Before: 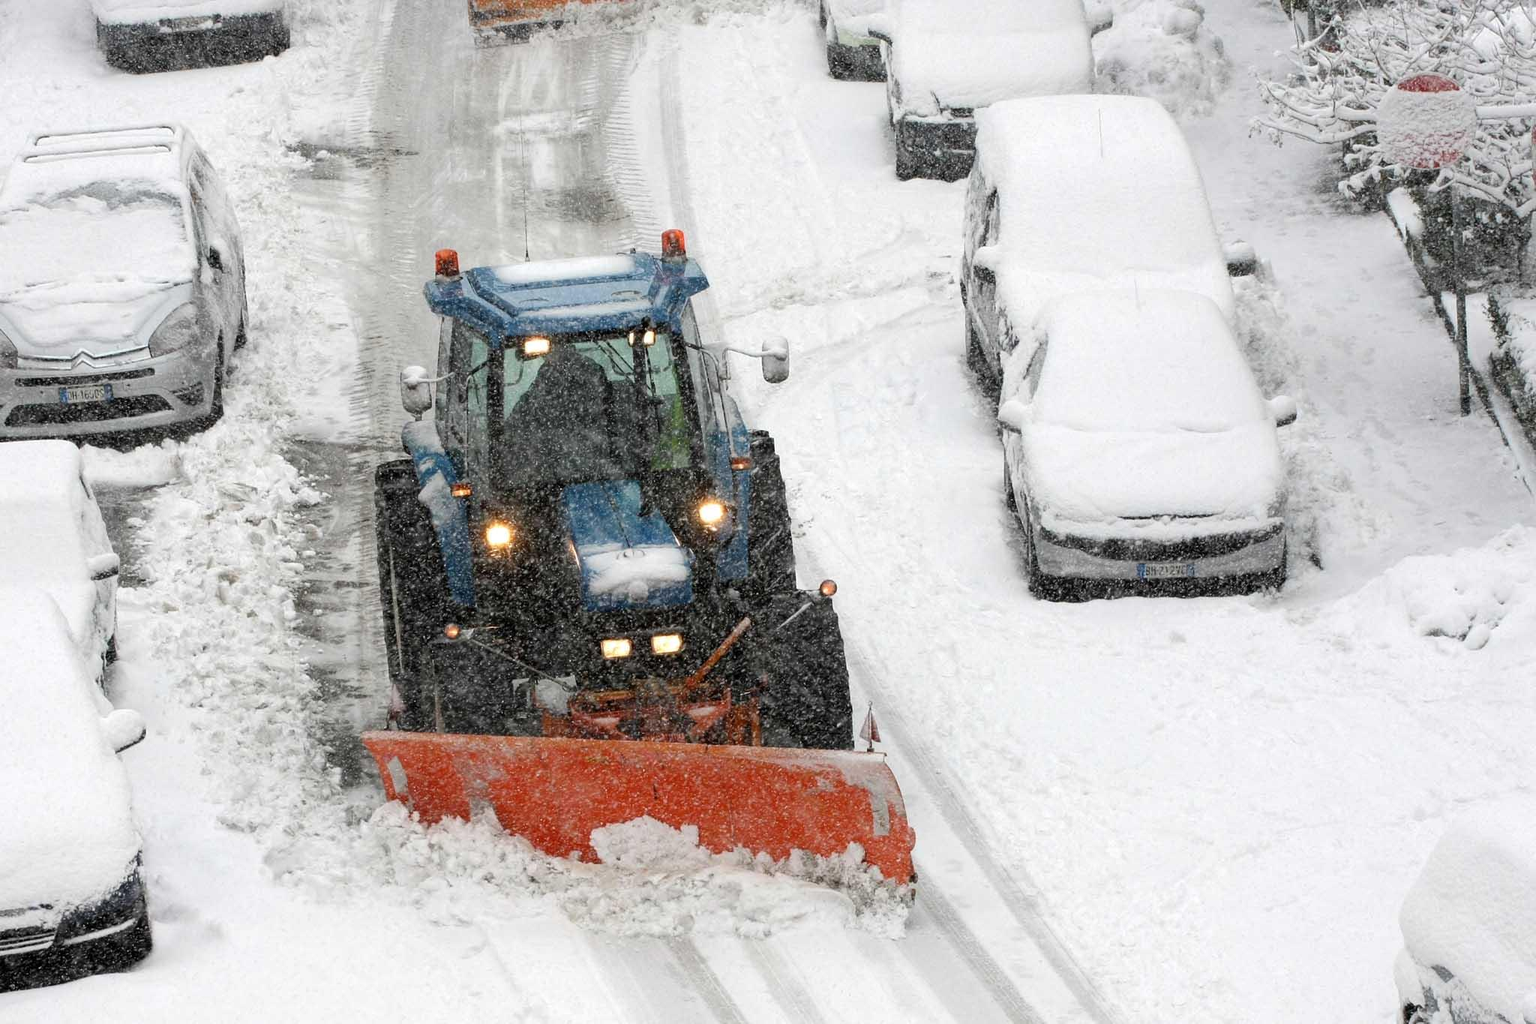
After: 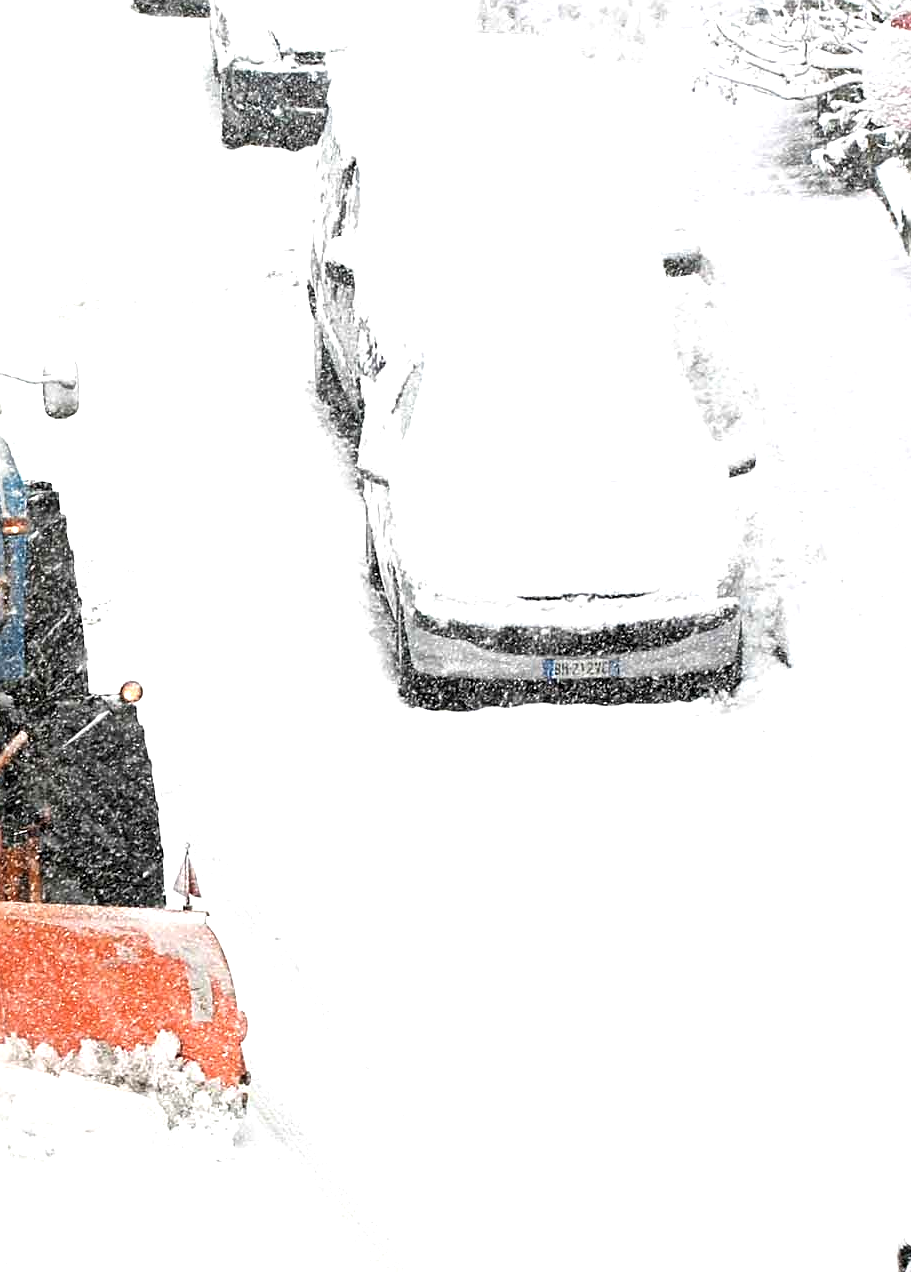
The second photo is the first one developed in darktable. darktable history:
crop: left 47.531%, top 6.797%, right 7.942%
color zones: curves: ch0 [(0, 0.558) (0.143, 0.559) (0.286, 0.529) (0.429, 0.505) (0.571, 0.5) (0.714, 0.5) (0.857, 0.5) (1, 0.558)]; ch1 [(0, 0.469) (0.01, 0.469) (0.12, 0.446) (0.248, 0.469) (0.5, 0.5) (0.748, 0.5) (0.99, 0.469) (1, 0.469)]
sharpen: on, module defaults
exposure: black level correction 0, exposure 1.001 EV, compensate highlight preservation false
